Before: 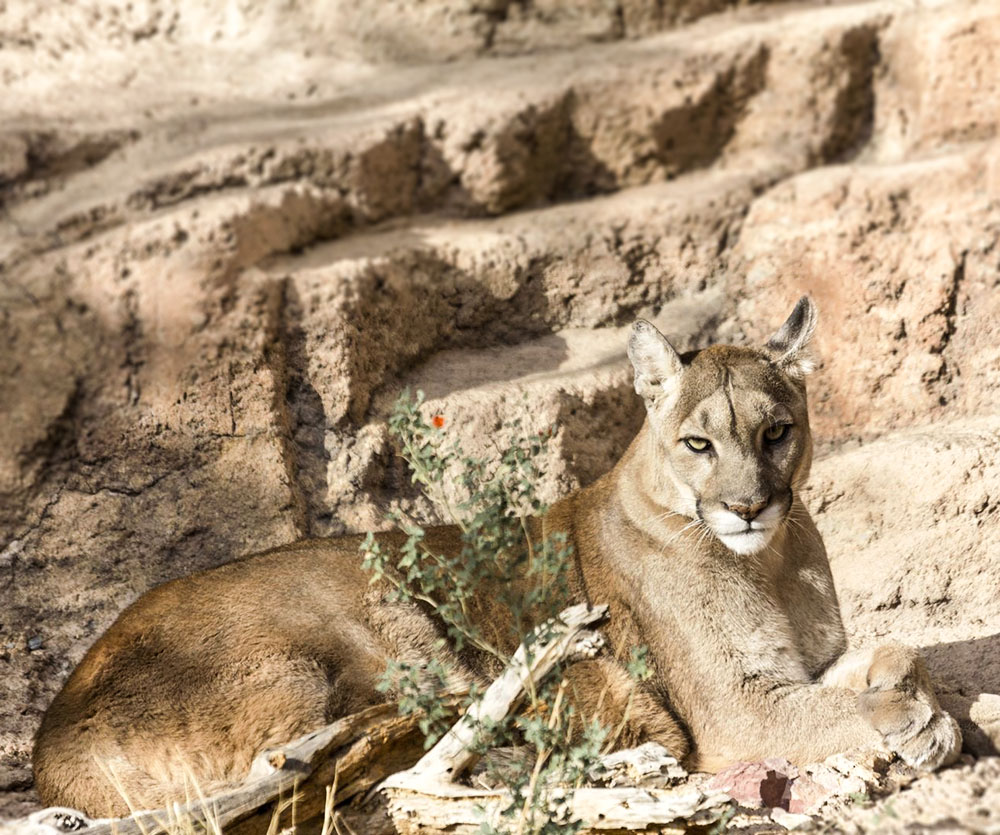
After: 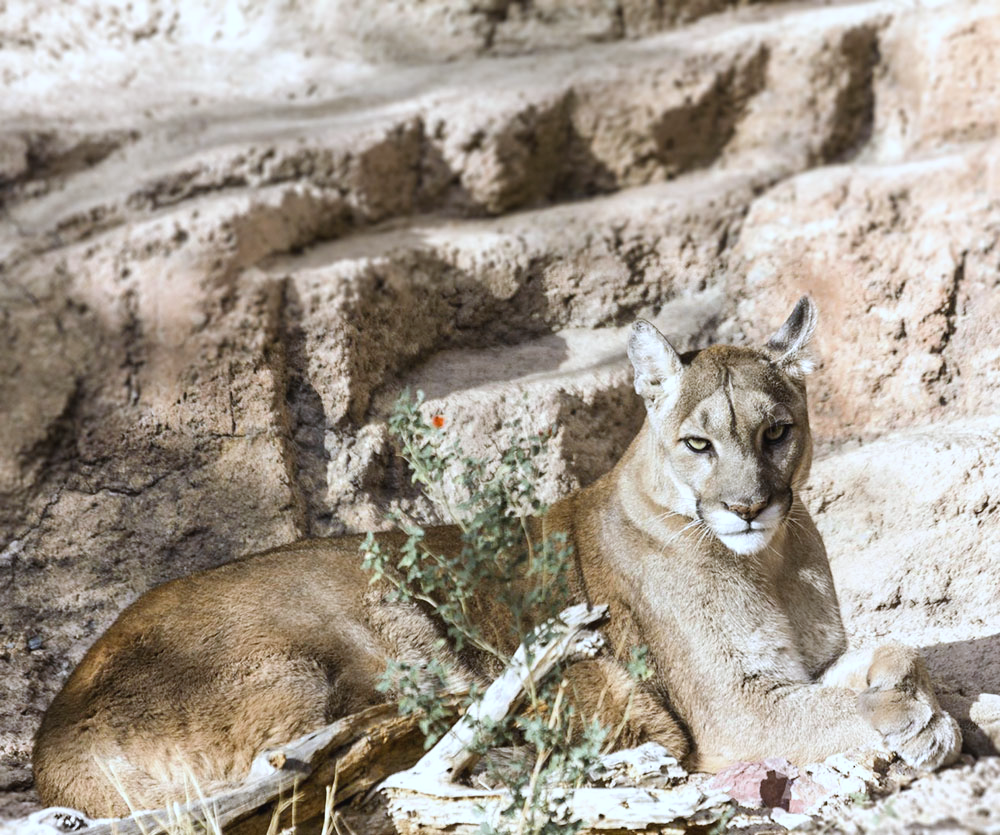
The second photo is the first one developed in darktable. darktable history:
white balance: red 0.926, green 1.003, blue 1.133
rotate and perspective: automatic cropping original format, crop left 0, crop top 0
shadows and highlights: radius 93.07, shadows -14.46, white point adjustment 0.23, highlights 31.48, compress 48.23%, highlights color adjustment 52.79%, soften with gaussian
exposure: black level correction -0.003, exposure 0.04 EV, compensate highlight preservation false
